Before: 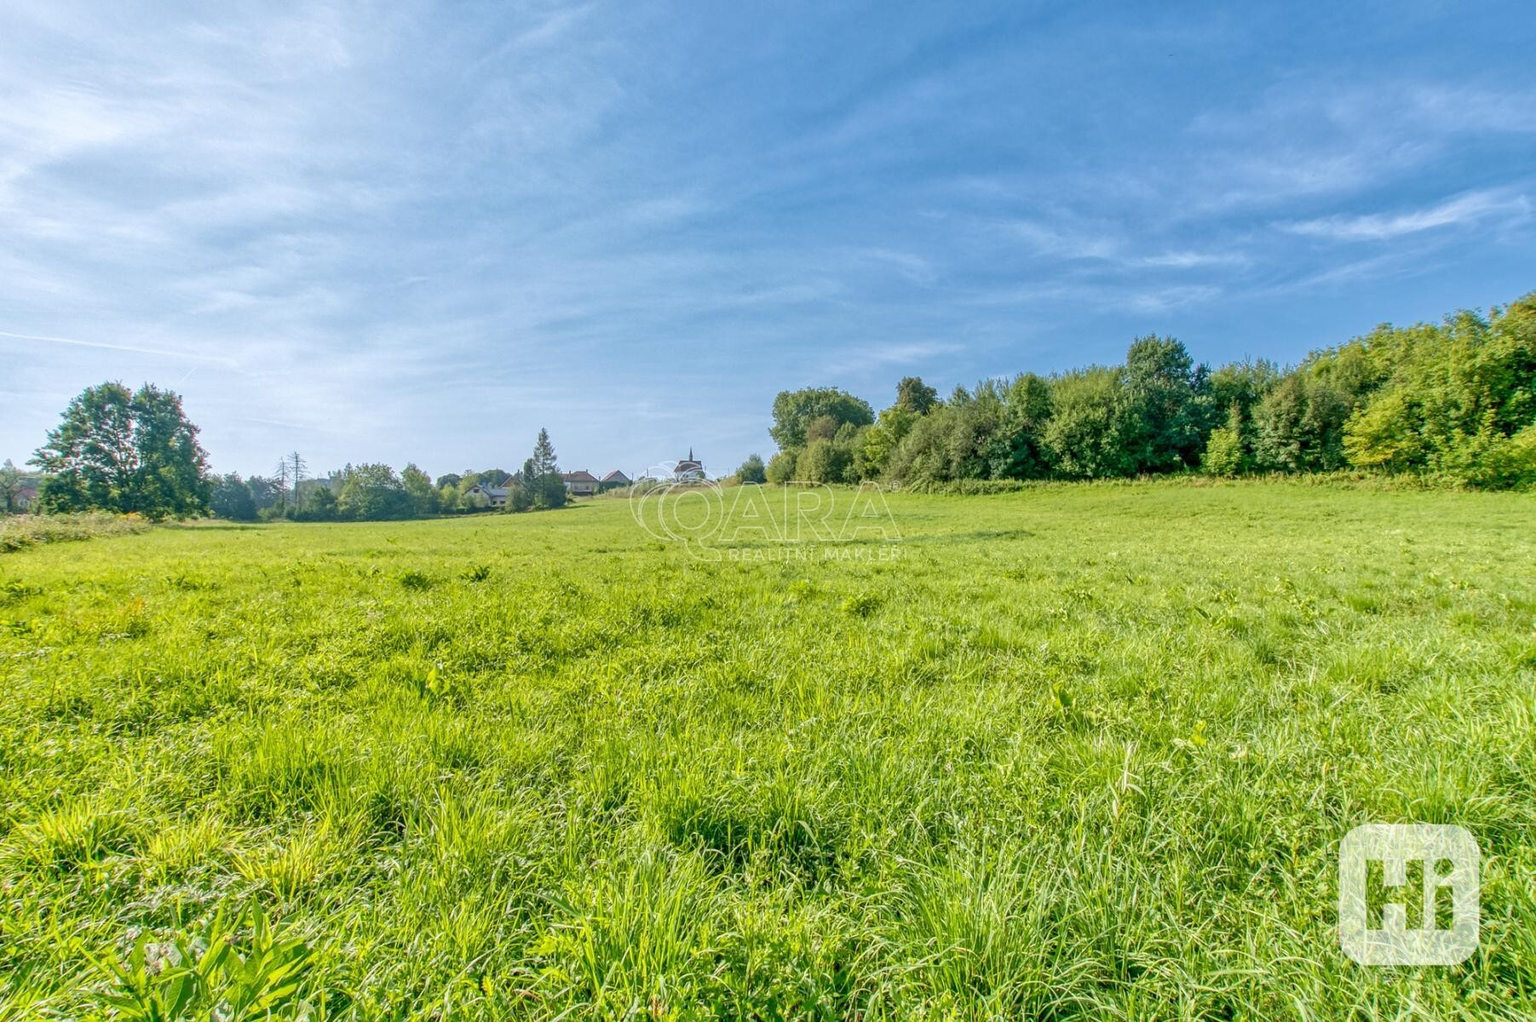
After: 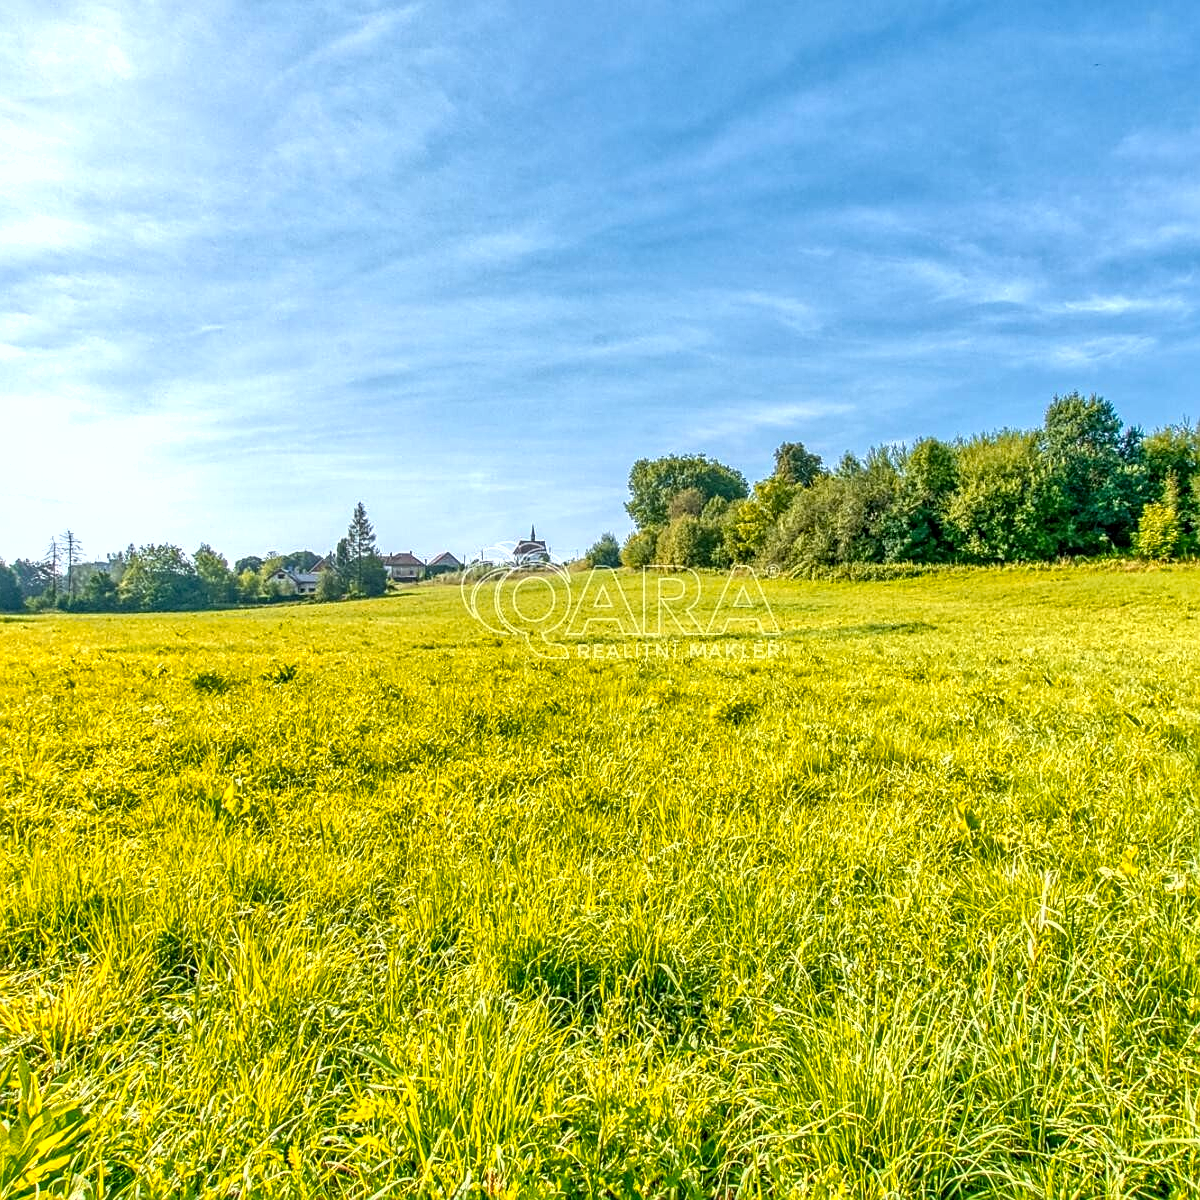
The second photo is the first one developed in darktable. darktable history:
crop and rotate: left 15.436%, right 18.008%
shadows and highlights: shadows 32.03, highlights -32.02, soften with gaussian
local contrast: on, module defaults
sharpen: on, module defaults
exposure: black level correction 0.001, exposure 0.498 EV, compensate highlight preservation false
color zones: curves: ch1 [(0.24, 0.629) (0.75, 0.5)]; ch2 [(0.255, 0.454) (0.745, 0.491)]
